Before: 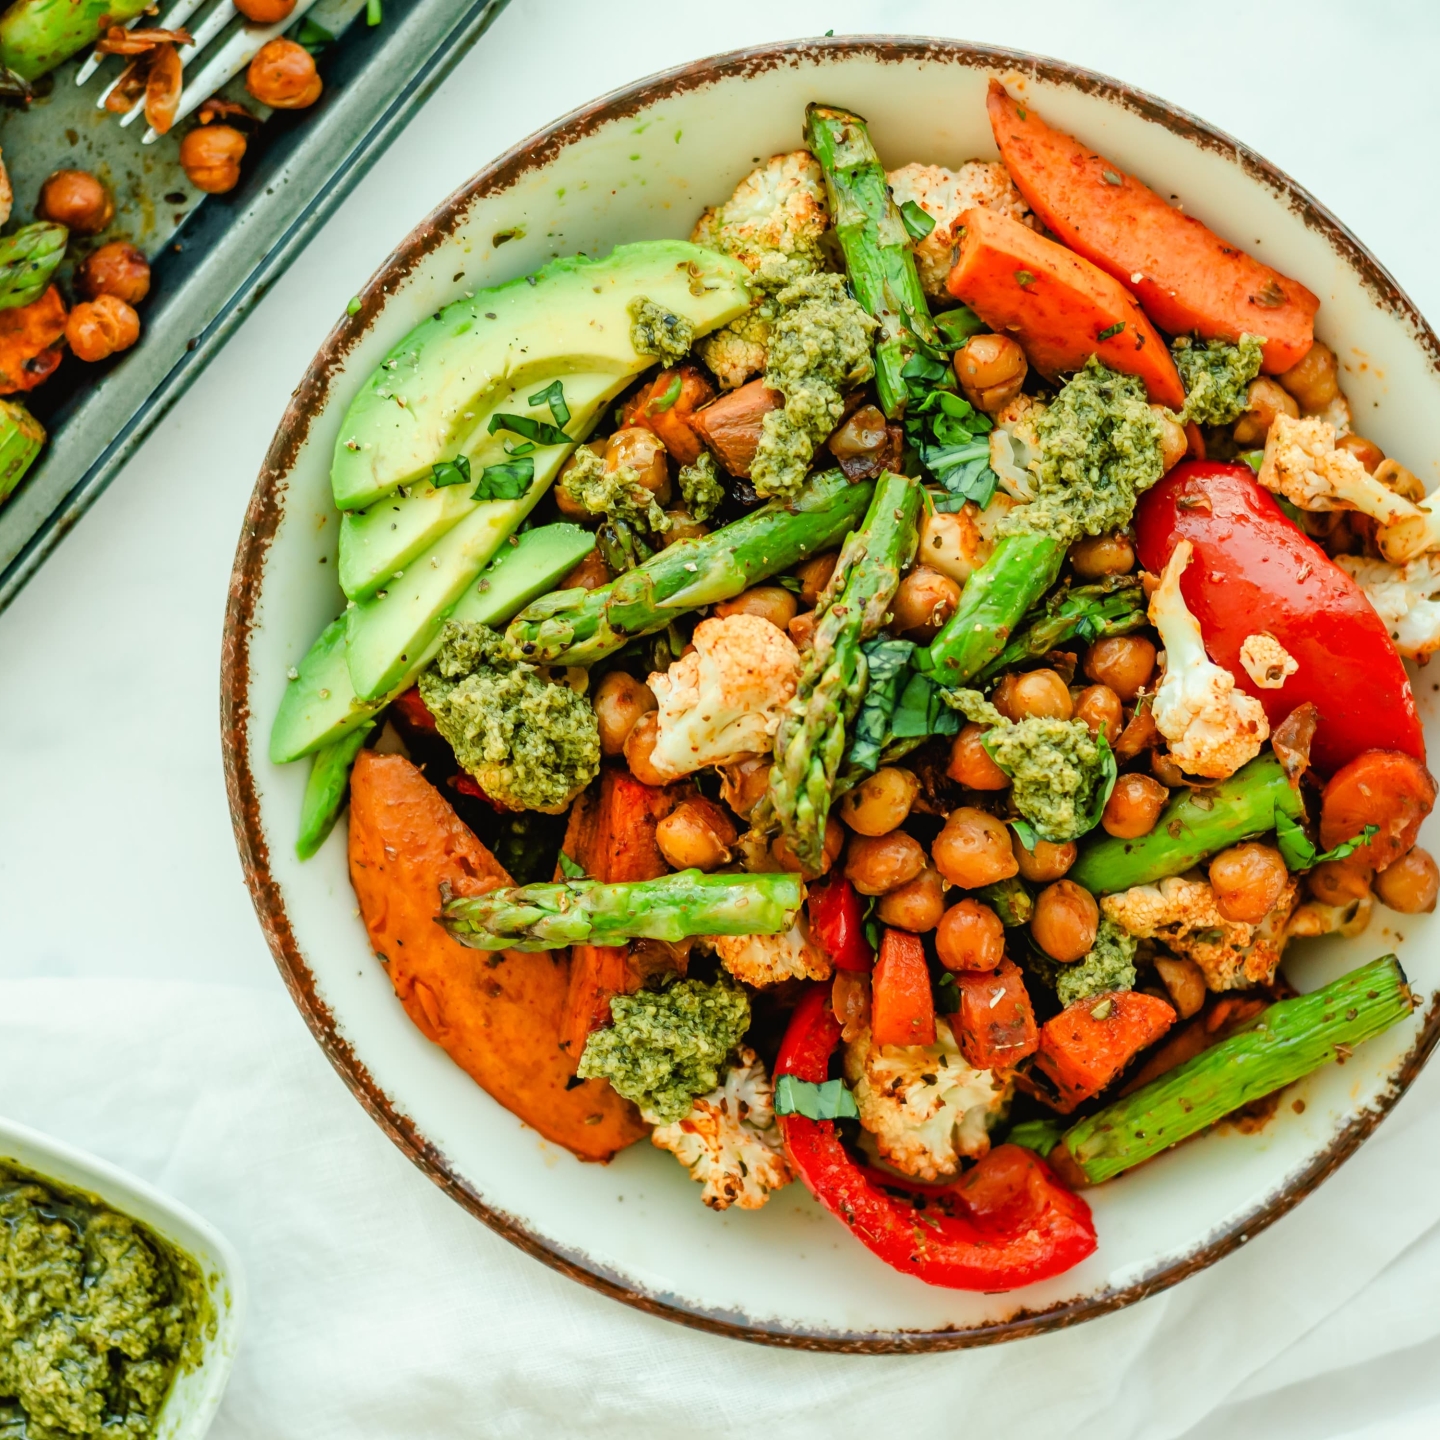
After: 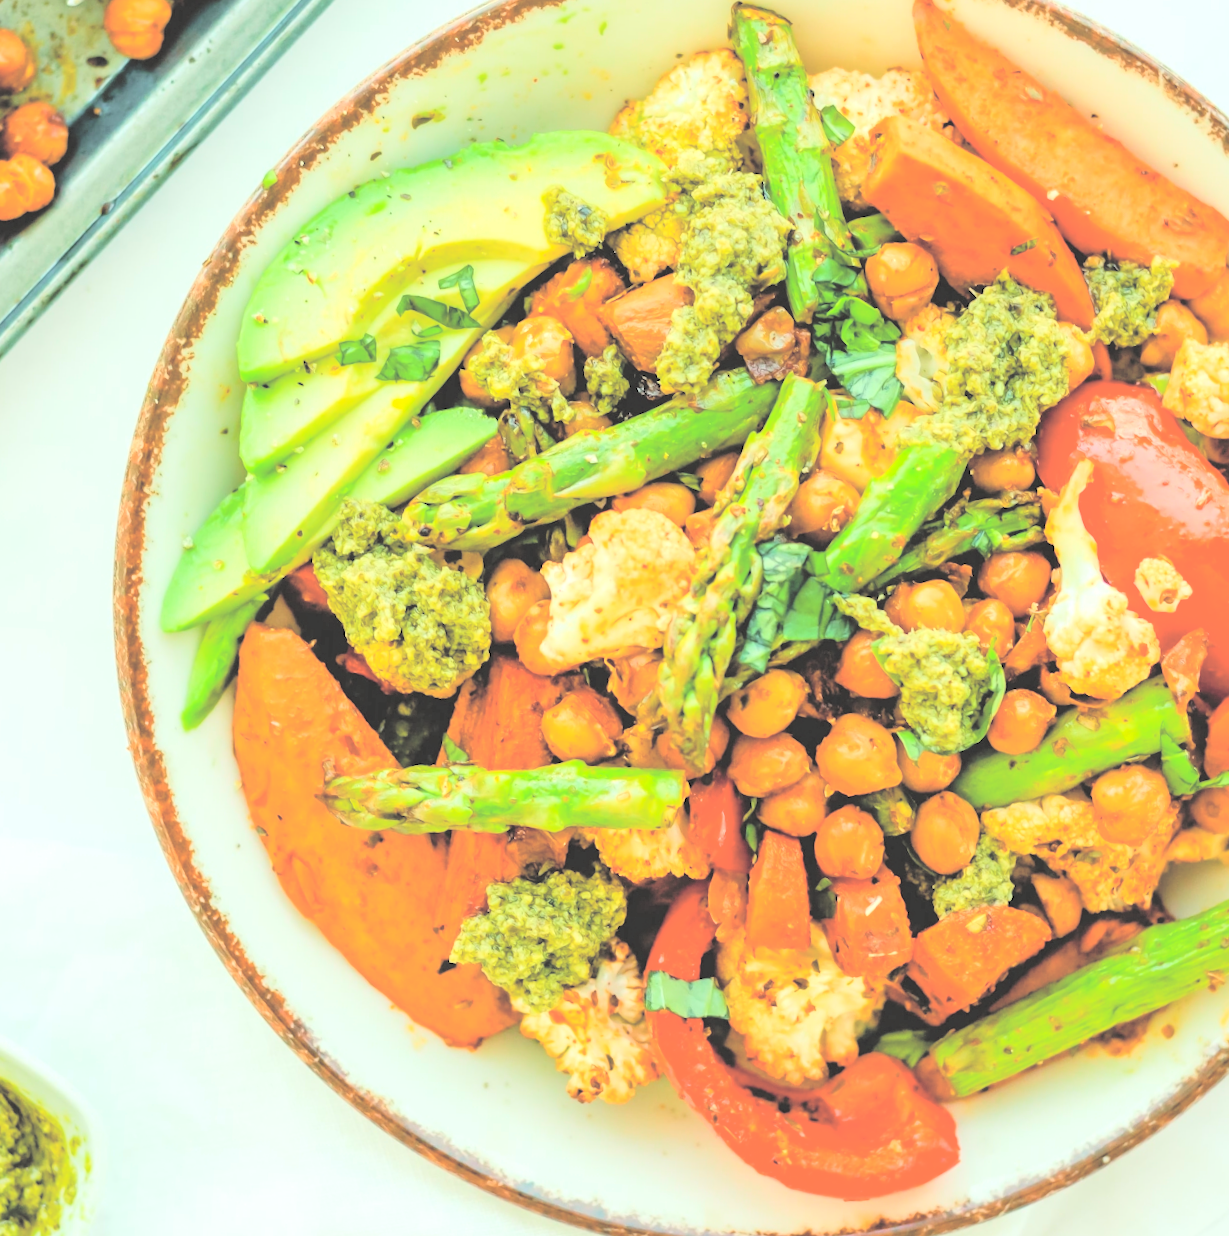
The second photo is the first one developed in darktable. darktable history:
contrast brightness saturation: brightness 0.981
crop and rotate: angle -3.2°, left 5.253%, top 5.163%, right 4.754%, bottom 4.321%
color balance rgb: perceptual saturation grading › global saturation 0.653%, global vibrance 30.415%, contrast 10.517%
